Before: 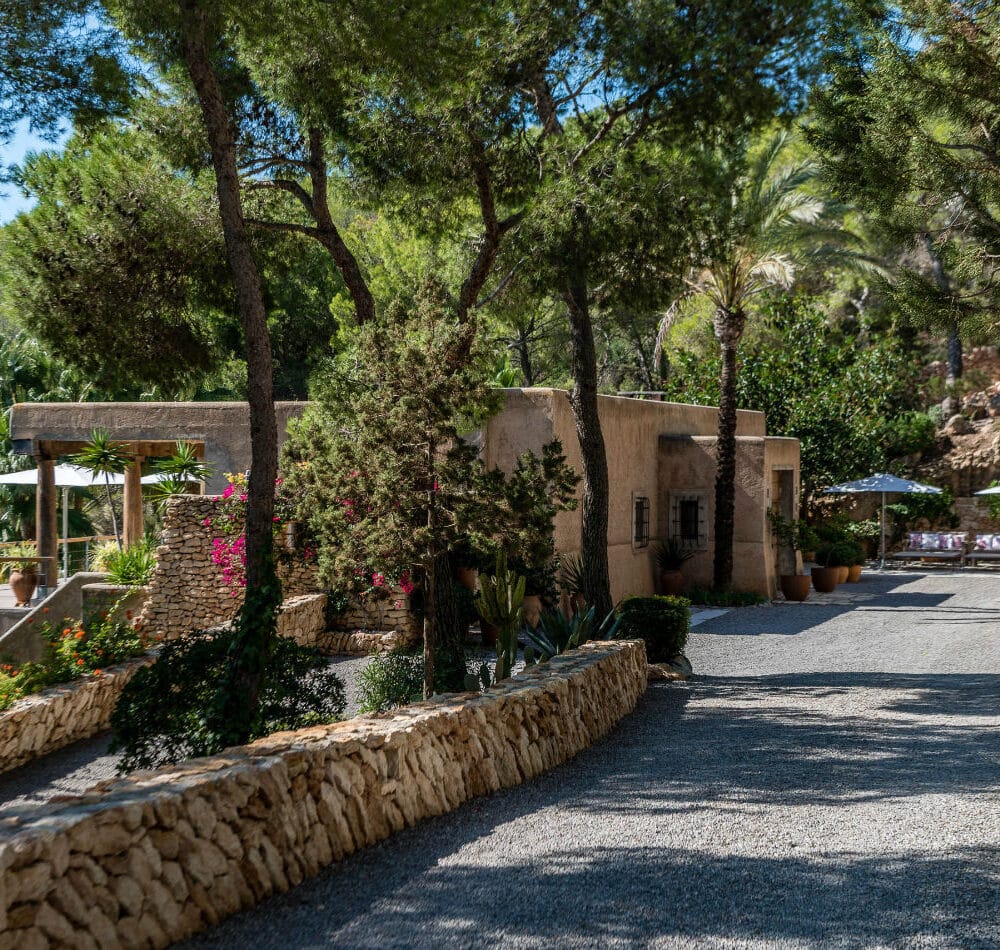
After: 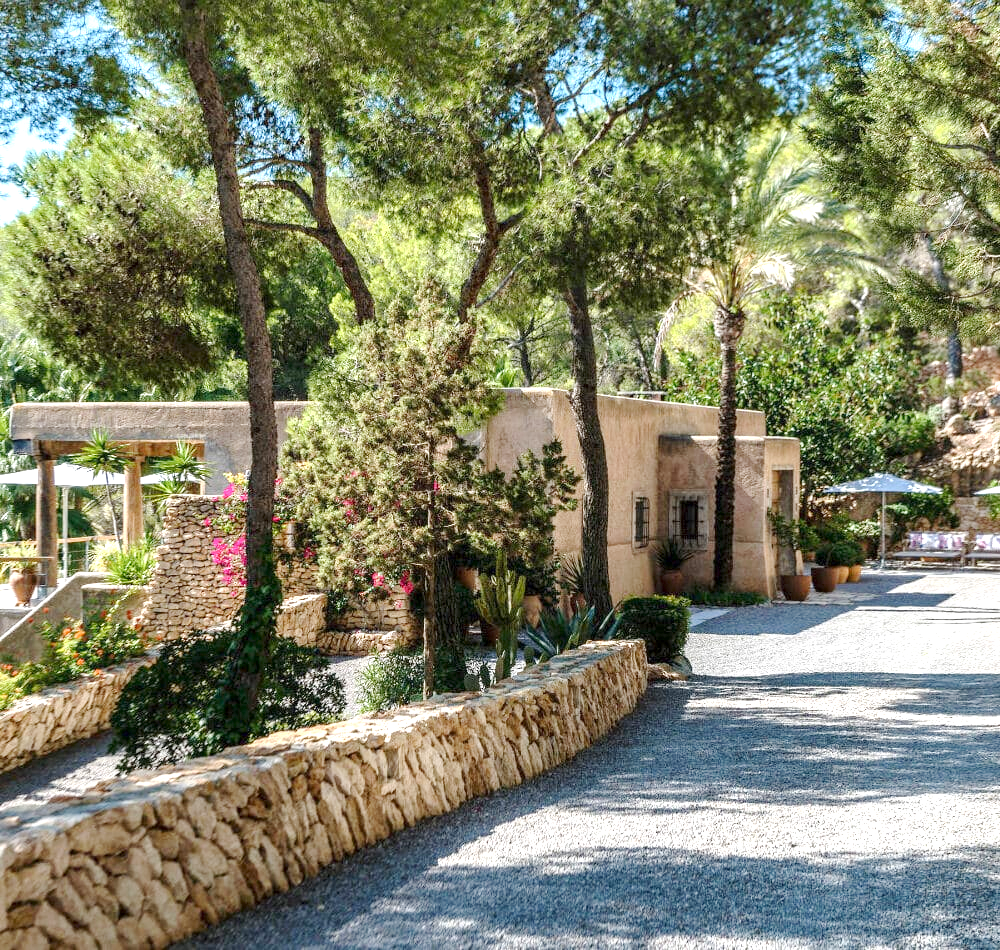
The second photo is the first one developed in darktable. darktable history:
exposure: exposure 1.163 EV, compensate highlight preservation false
base curve: curves: ch0 [(0, 0) (0.158, 0.273) (0.879, 0.895) (1, 1)], preserve colors none
